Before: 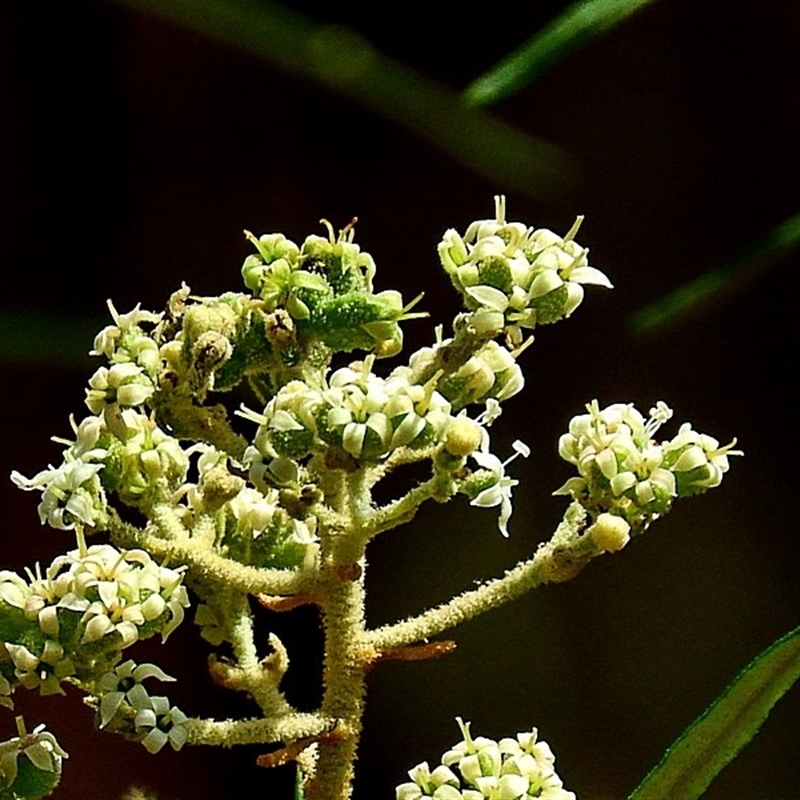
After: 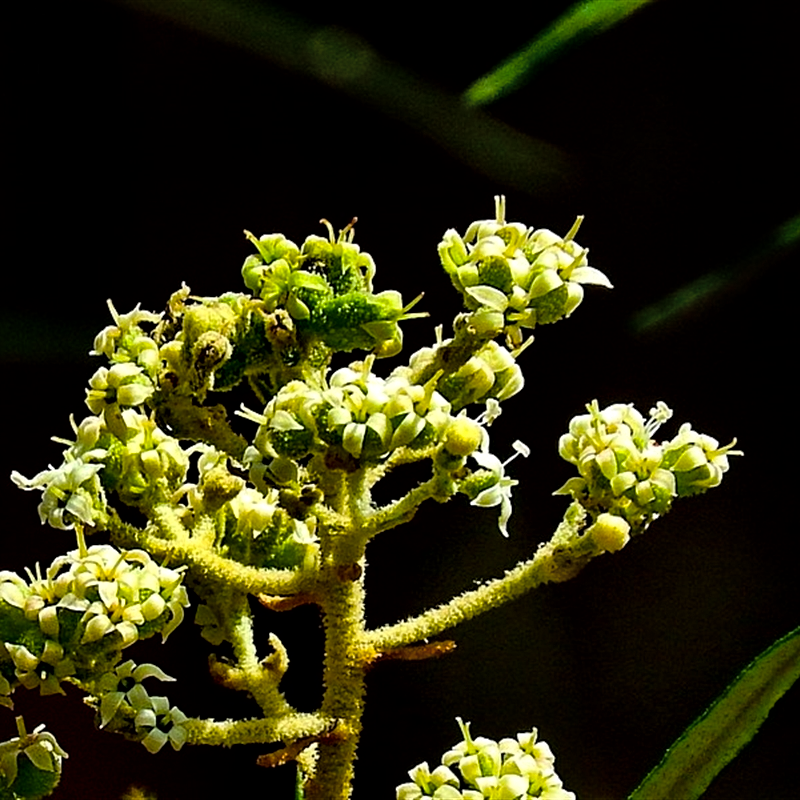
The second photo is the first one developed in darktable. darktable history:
color balance rgb: power › luminance -14.986%, linear chroma grading › global chroma 15.361%, perceptual saturation grading › global saturation 29.799%
local contrast: mode bilateral grid, contrast 25, coarseness 59, detail 151%, midtone range 0.2
